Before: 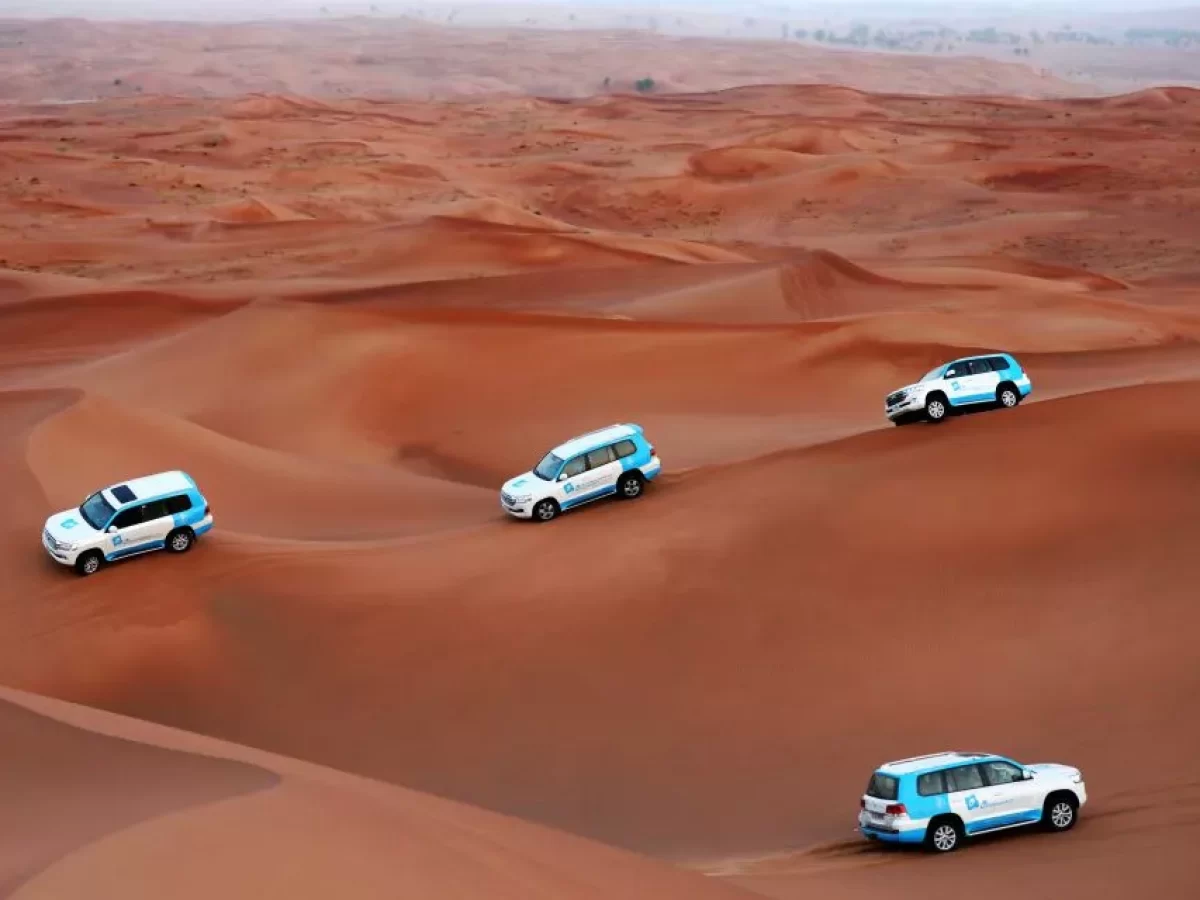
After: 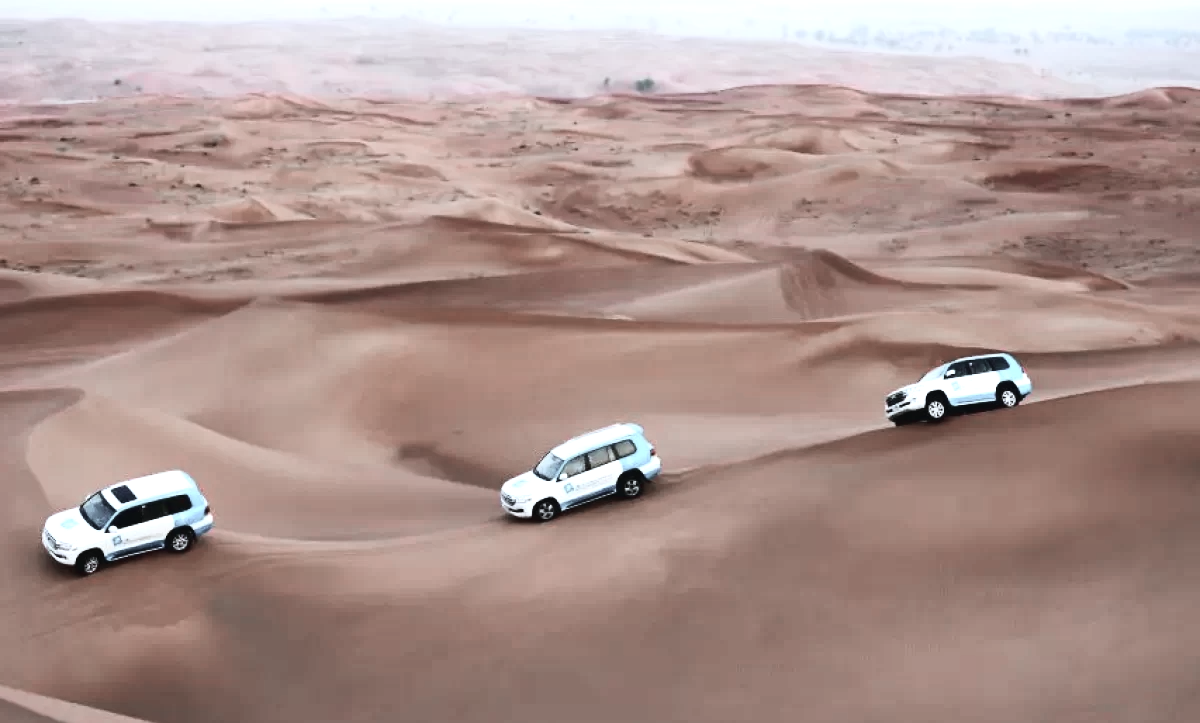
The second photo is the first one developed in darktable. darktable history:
color calibration: illuminant F (fluorescent), F source F9 (Cool White Deluxe 4150 K) – high CRI, x 0.374, y 0.373, temperature 4148.72 K
exposure: black level correction -0.005, exposure 0.613 EV, compensate highlight preservation false
contrast brightness saturation: contrast 0.292
crop: bottom 19.61%
color zones: curves: ch1 [(0, 0.34) (0.143, 0.164) (0.286, 0.152) (0.429, 0.176) (0.571, 0.173) (0.714, 0.188) (0.857, 0.199) (1, 0.34)]
